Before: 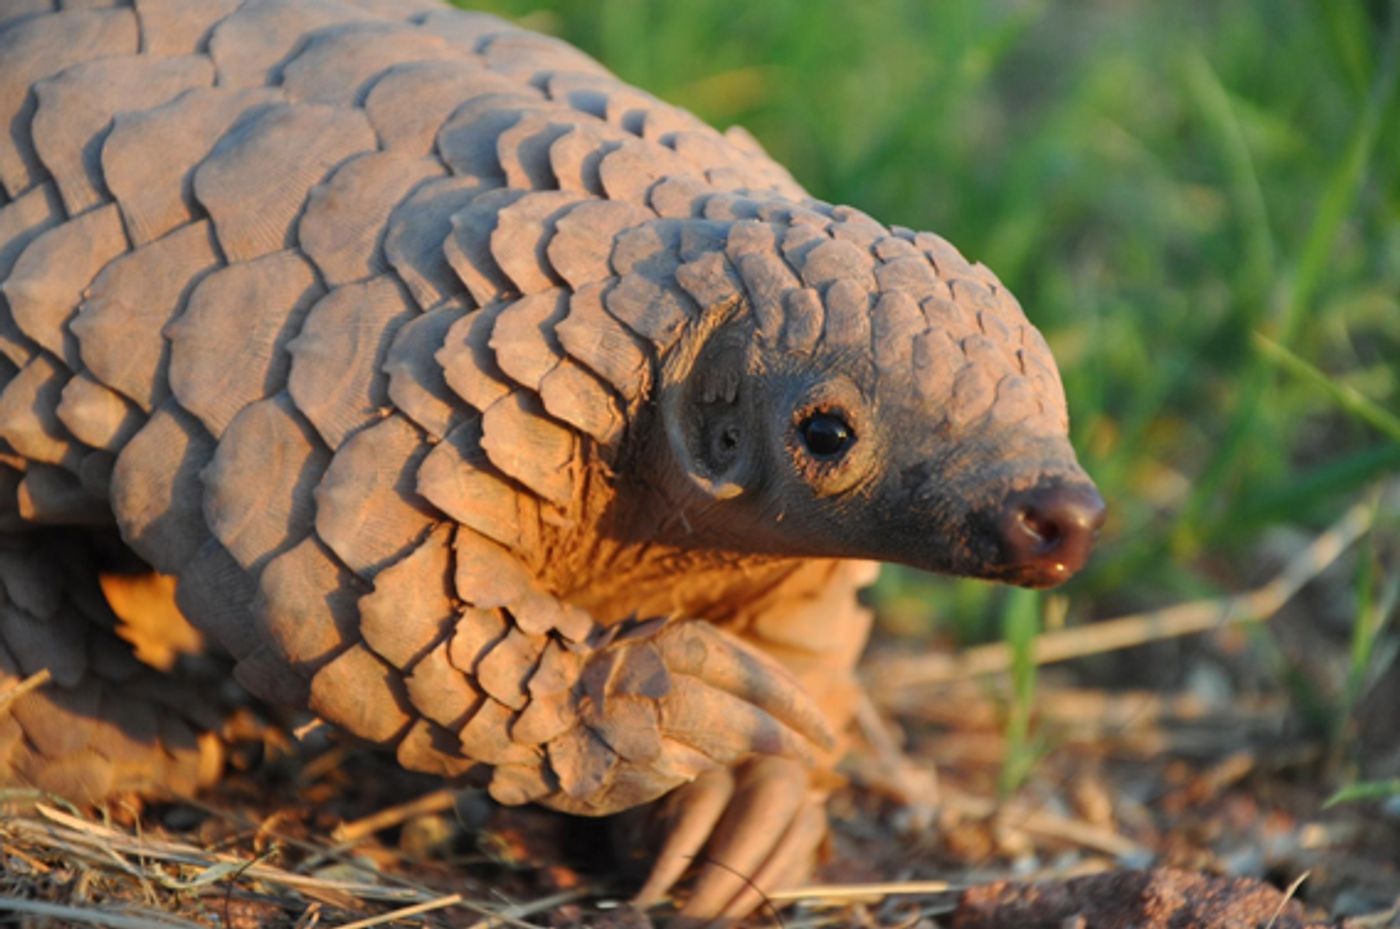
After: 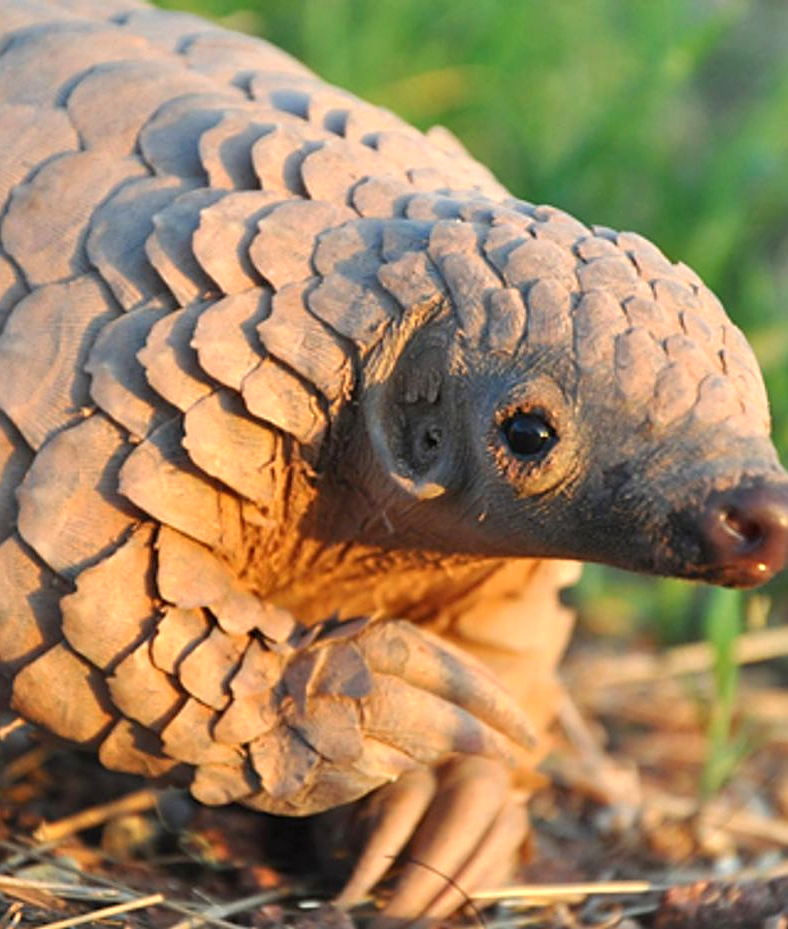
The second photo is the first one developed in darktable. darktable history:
crop: left 21.335%, right 22.316%
sharpen: on, module defaults
exposure: exposure 0.512 EV, compensate exposure bias true, compensate highlight preservation false
